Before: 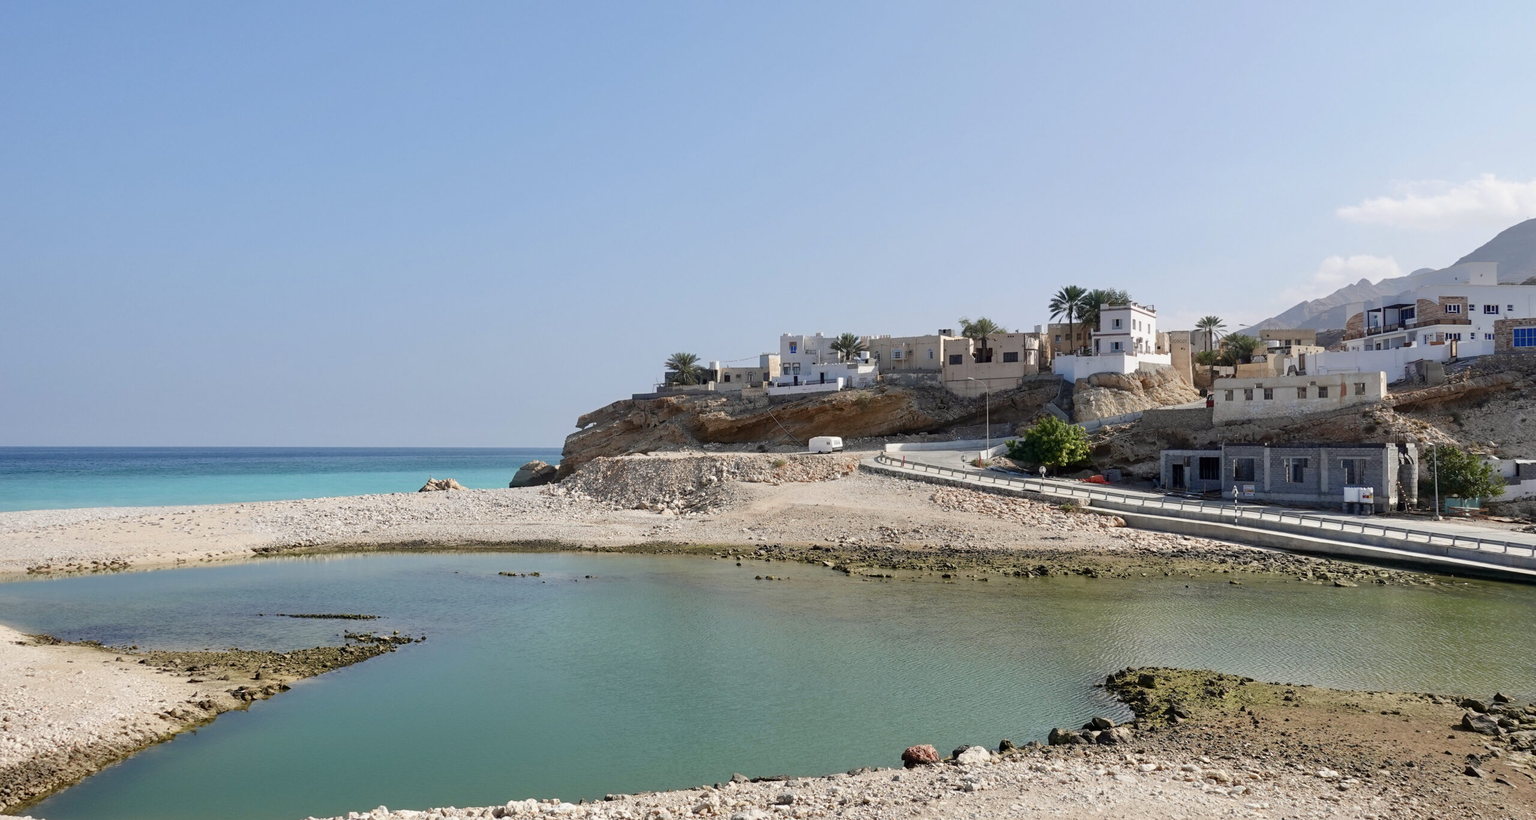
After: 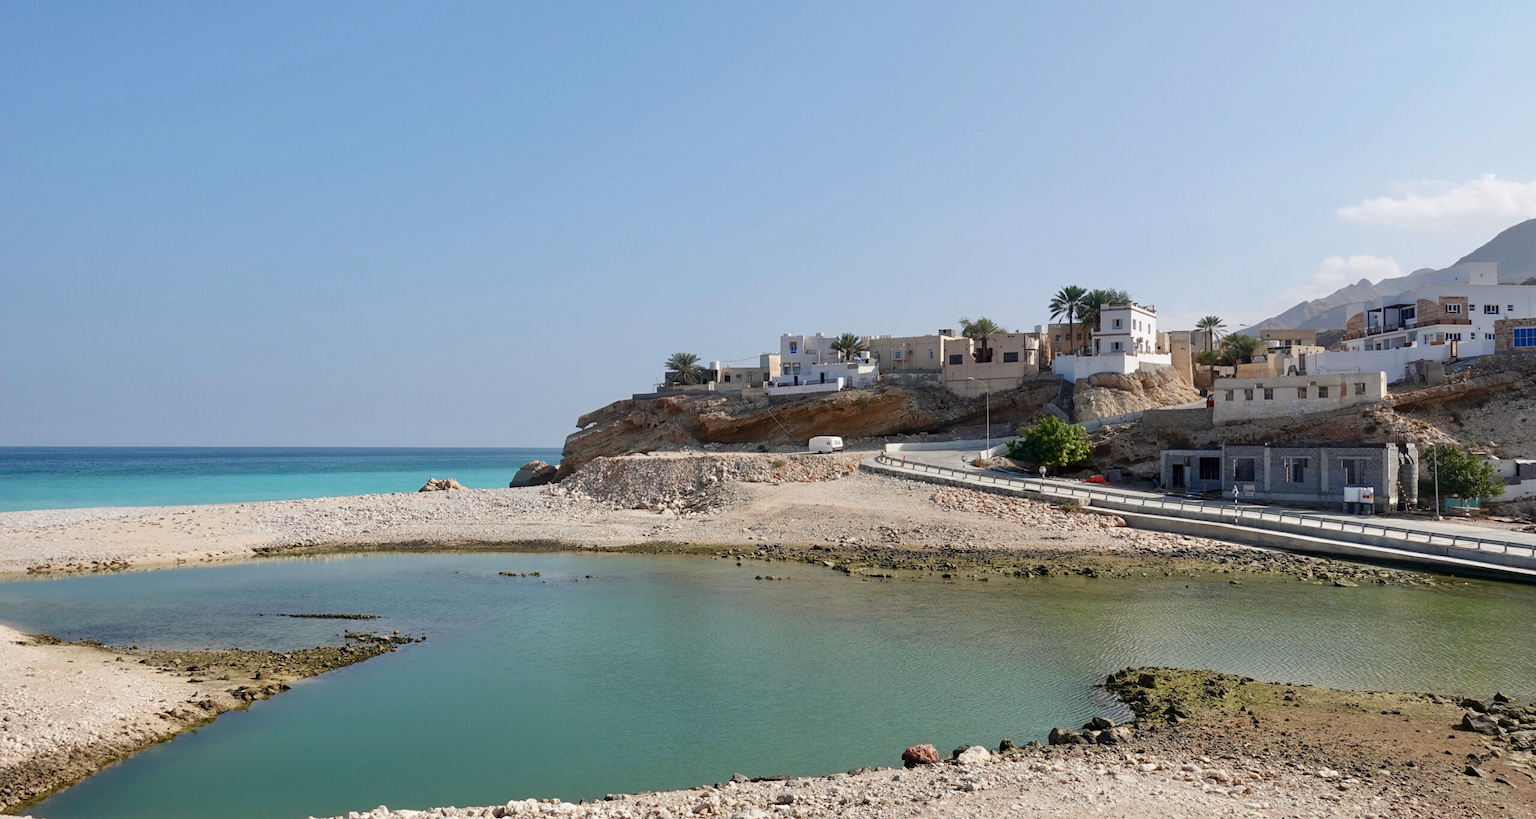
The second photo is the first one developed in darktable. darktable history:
base curve: curves: ch0 [(0, 0) (0.303, 0.277) (1, 1)]
